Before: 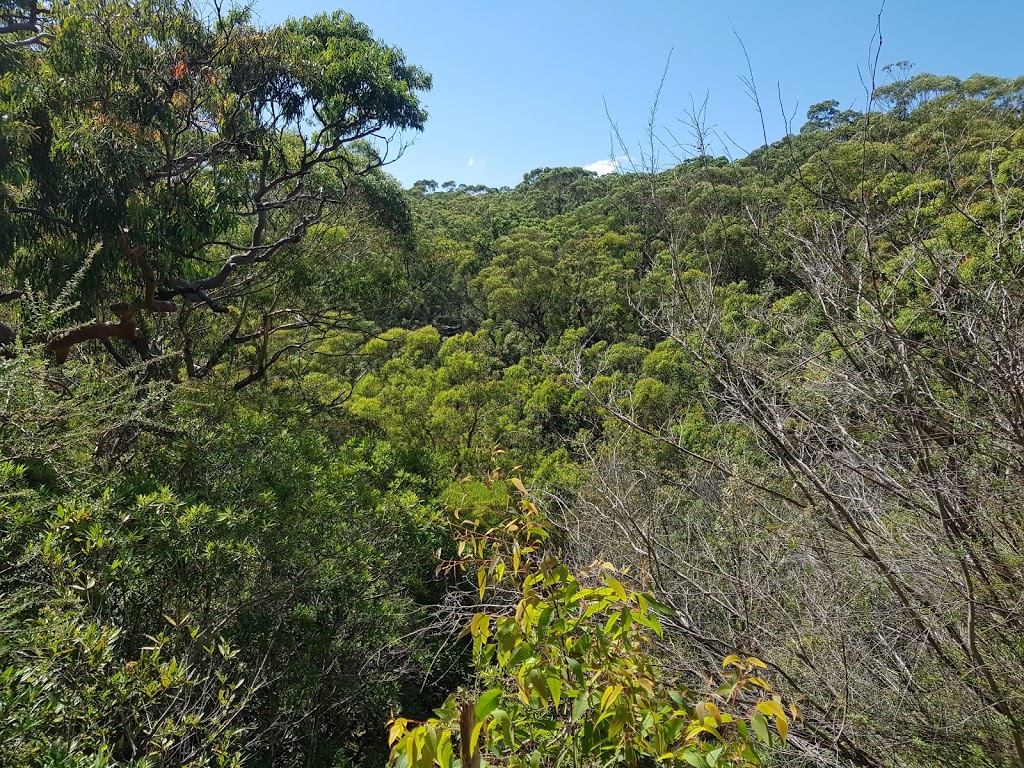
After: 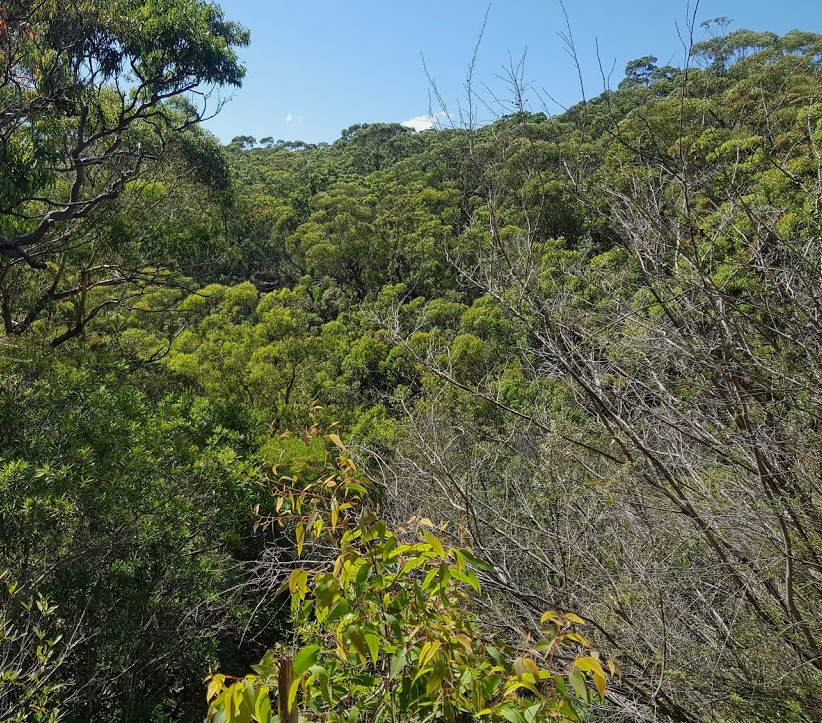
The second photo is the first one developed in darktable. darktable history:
exposure: exposure -0.154 EV, compensate highlight preservation false
crop and rotate: left 17.847%, top 5.821%, right 1.817%
